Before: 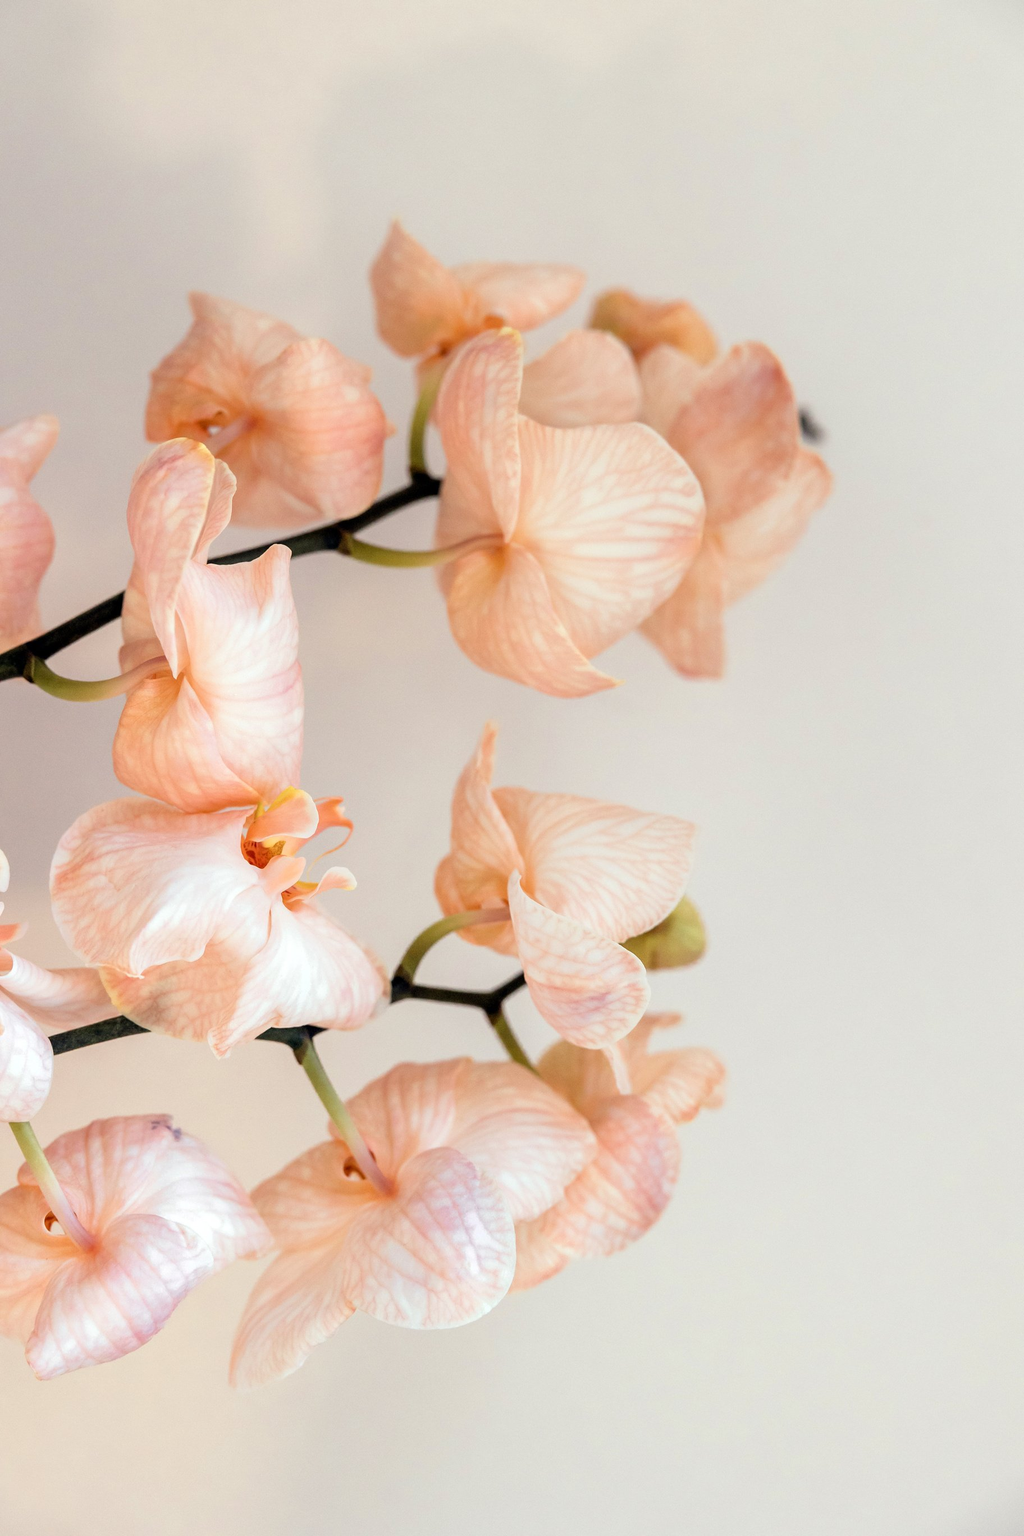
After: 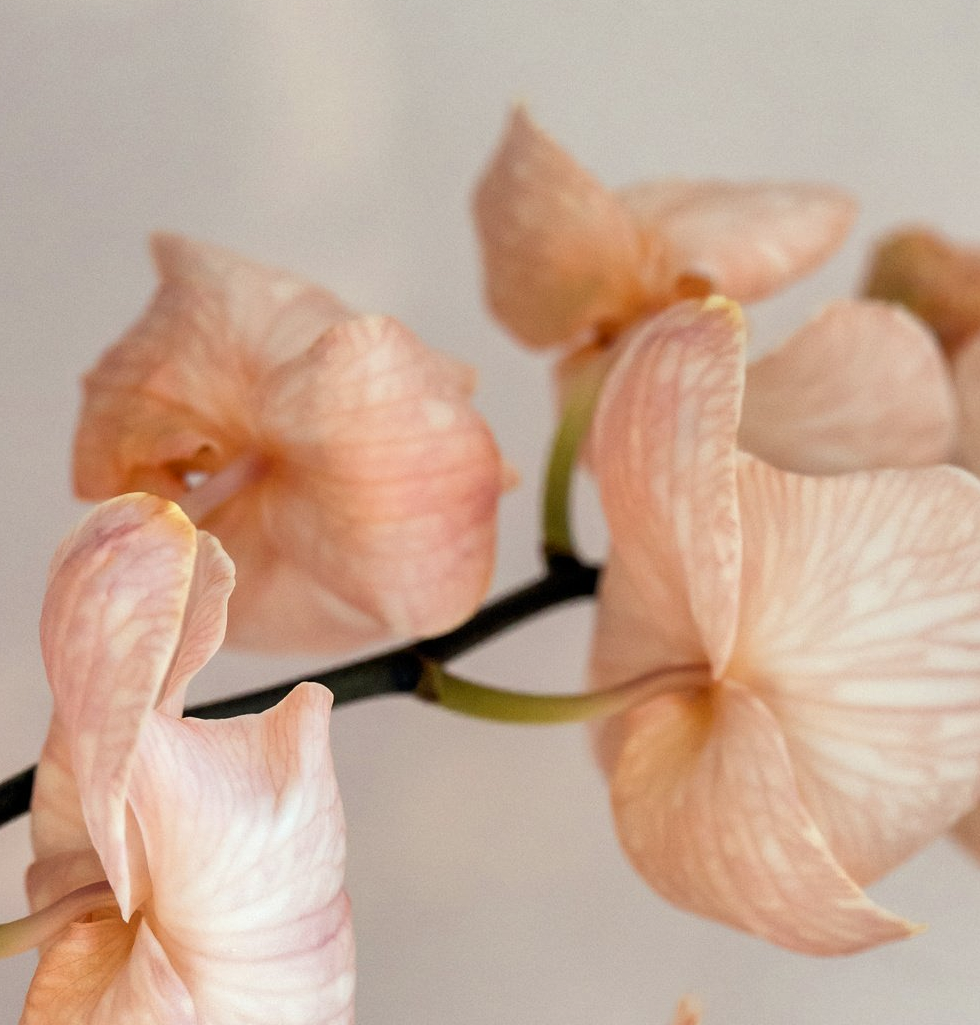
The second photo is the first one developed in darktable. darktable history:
crop: left 10.226%, top 10.526%, right 35.997%, bottom 51.988%
shadows and highlights: highlights color adjustment 0.496%, low approximation 0.01, soften with gaussian
